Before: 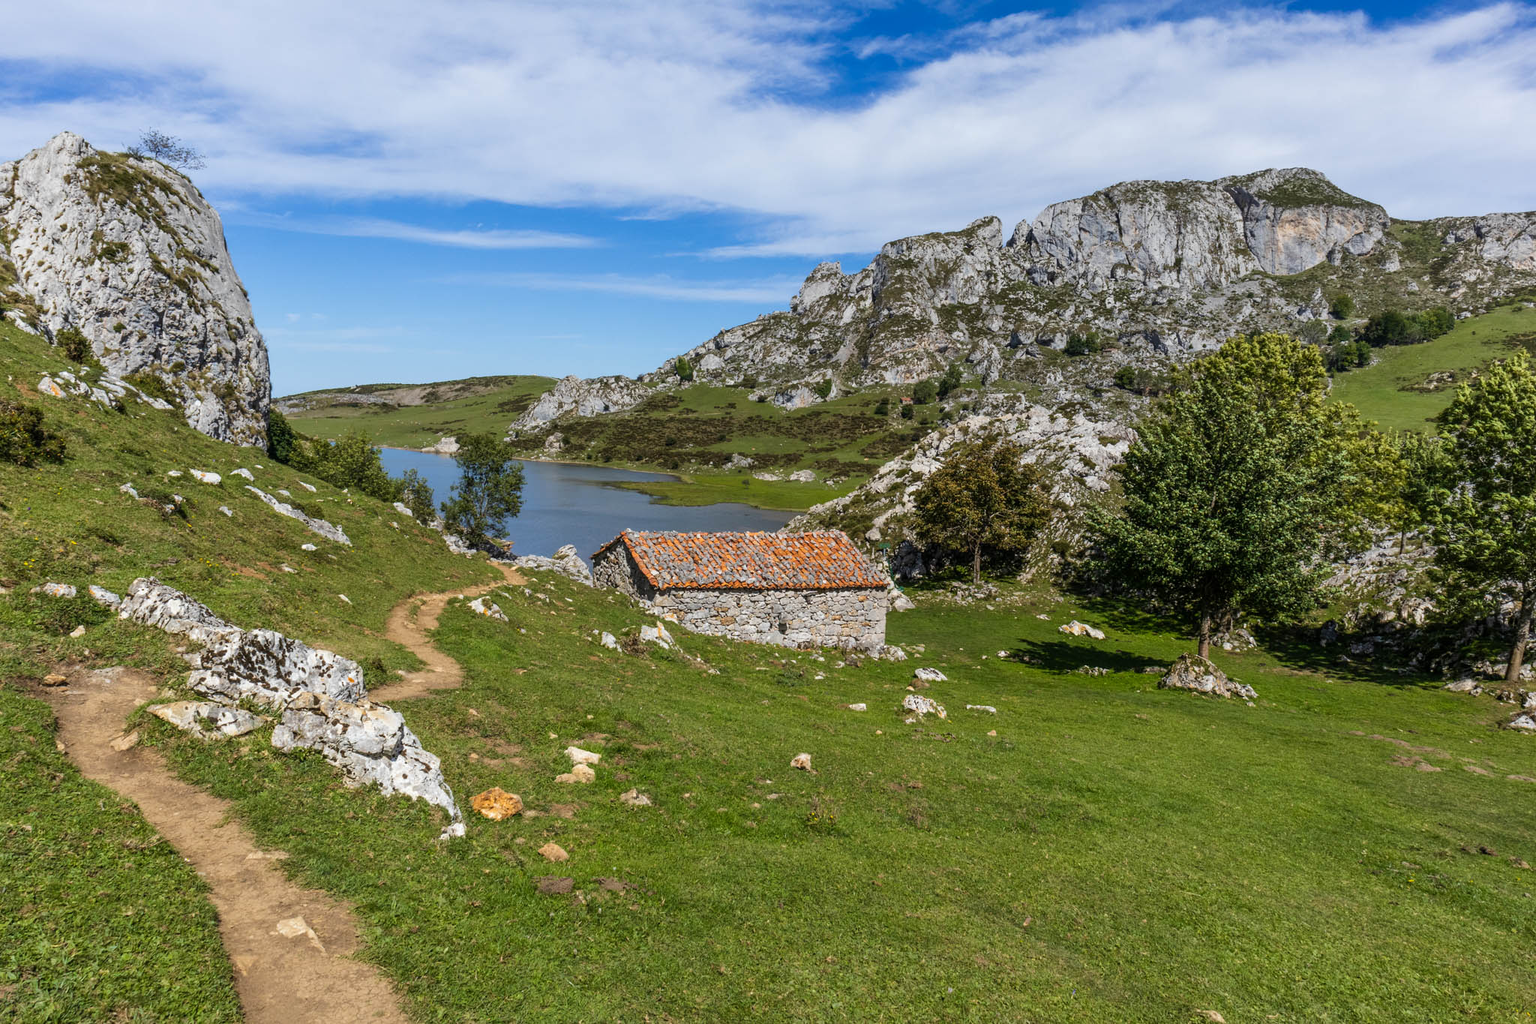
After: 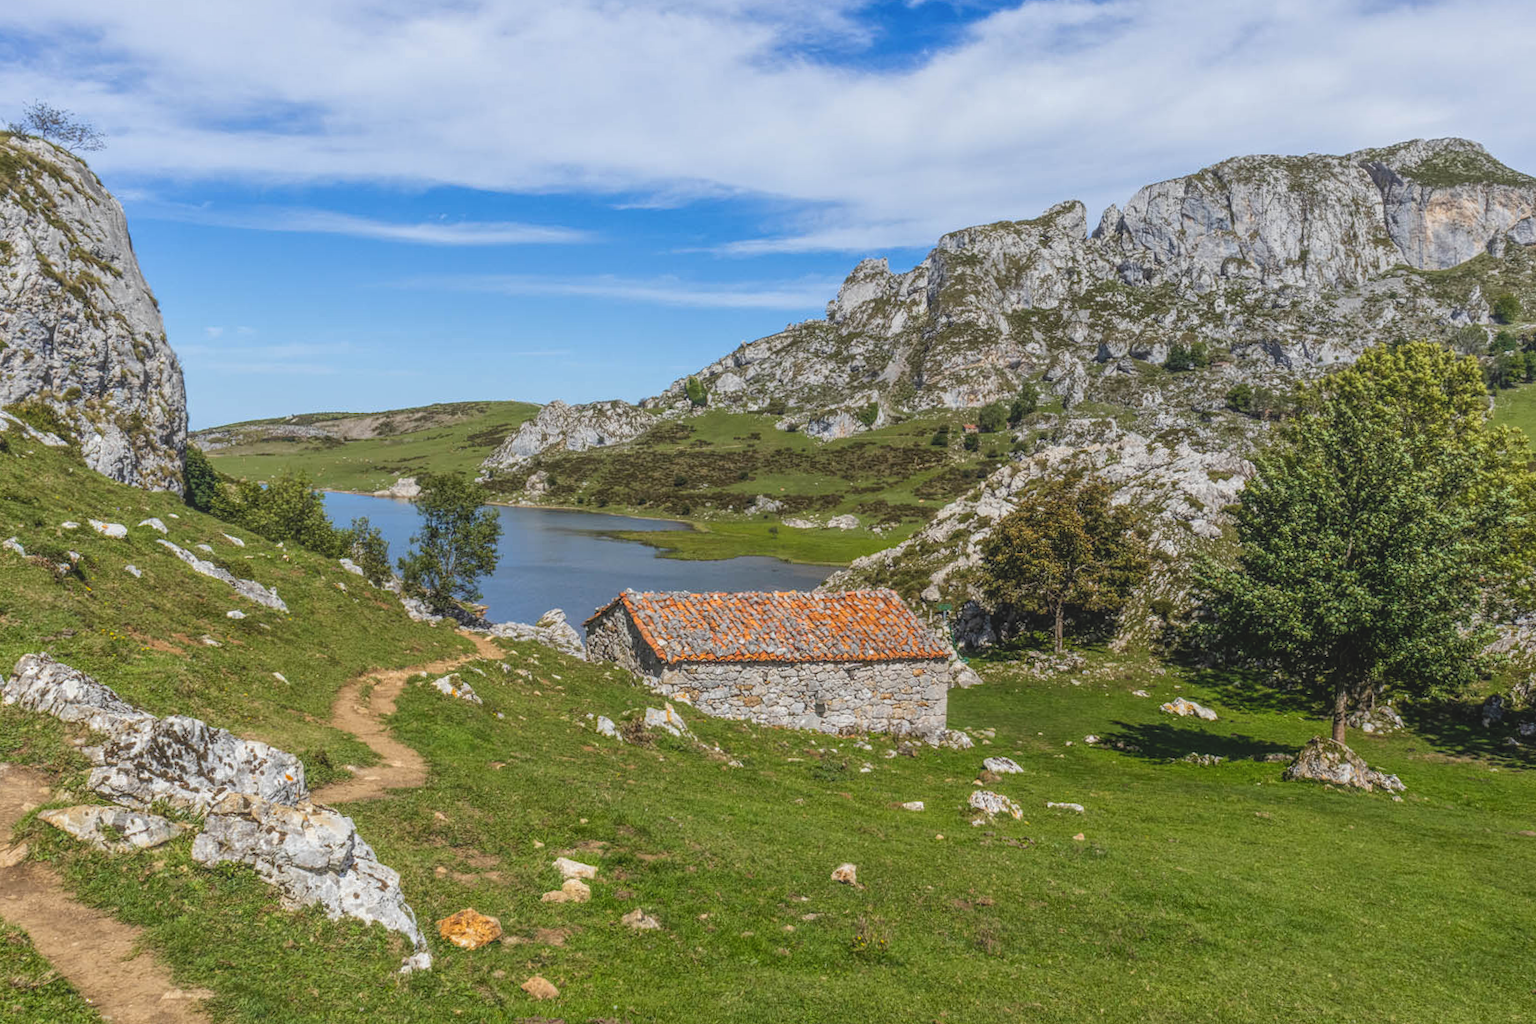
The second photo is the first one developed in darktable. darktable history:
crop and rotate: left 7.196%, top 4.574%, right 10.605%, bottom 13.178%
local contrast: highlights 73%, shadows 15%, midtone range 0.197
rotate and perspective: rotation -0.45°, automatic cropping original format, crop left 0.008, crop right 0.992, crop top 0.012, crop bottom 0.988
